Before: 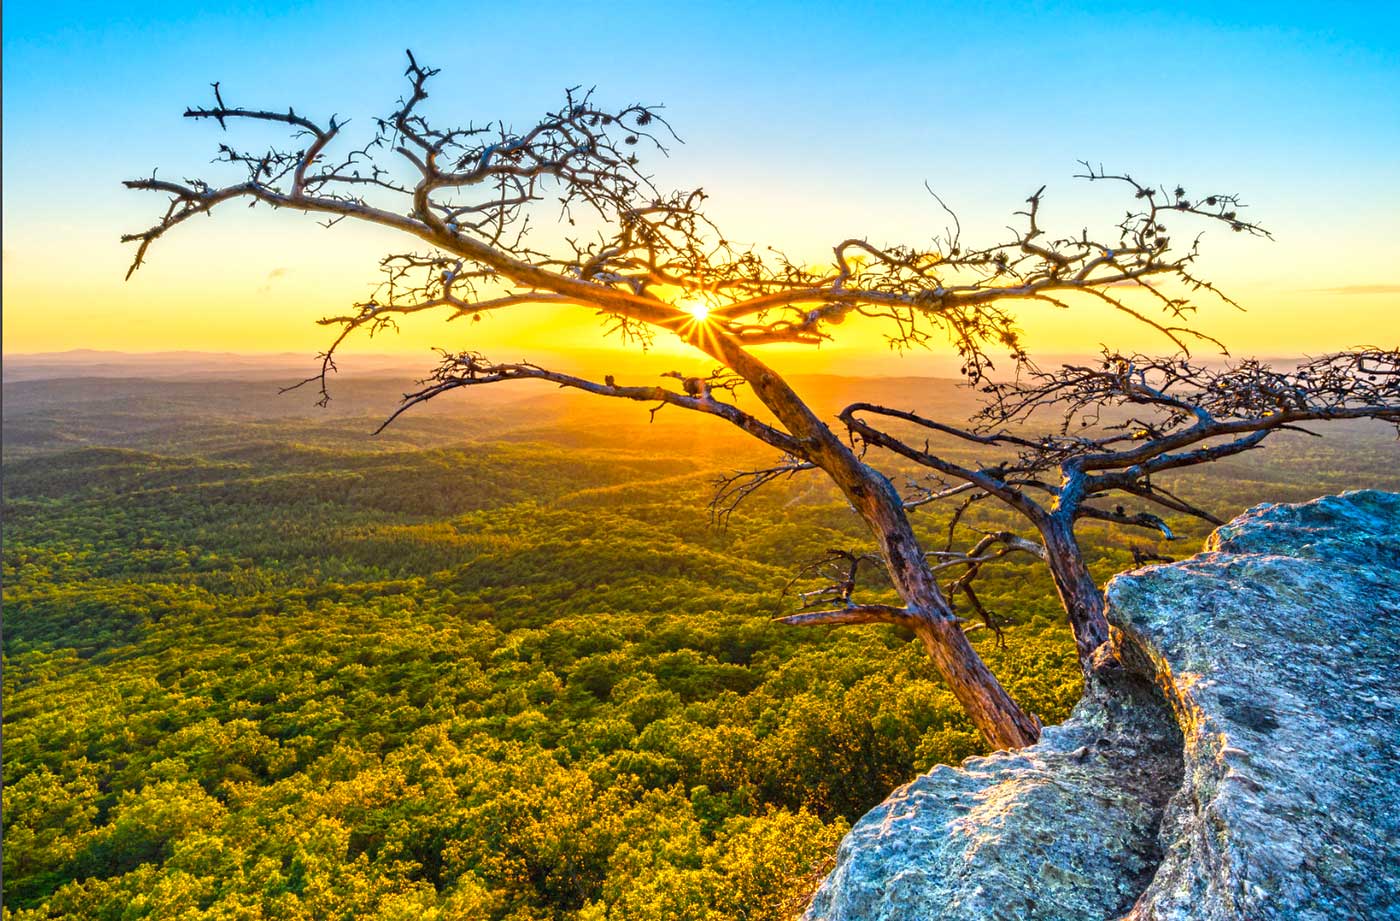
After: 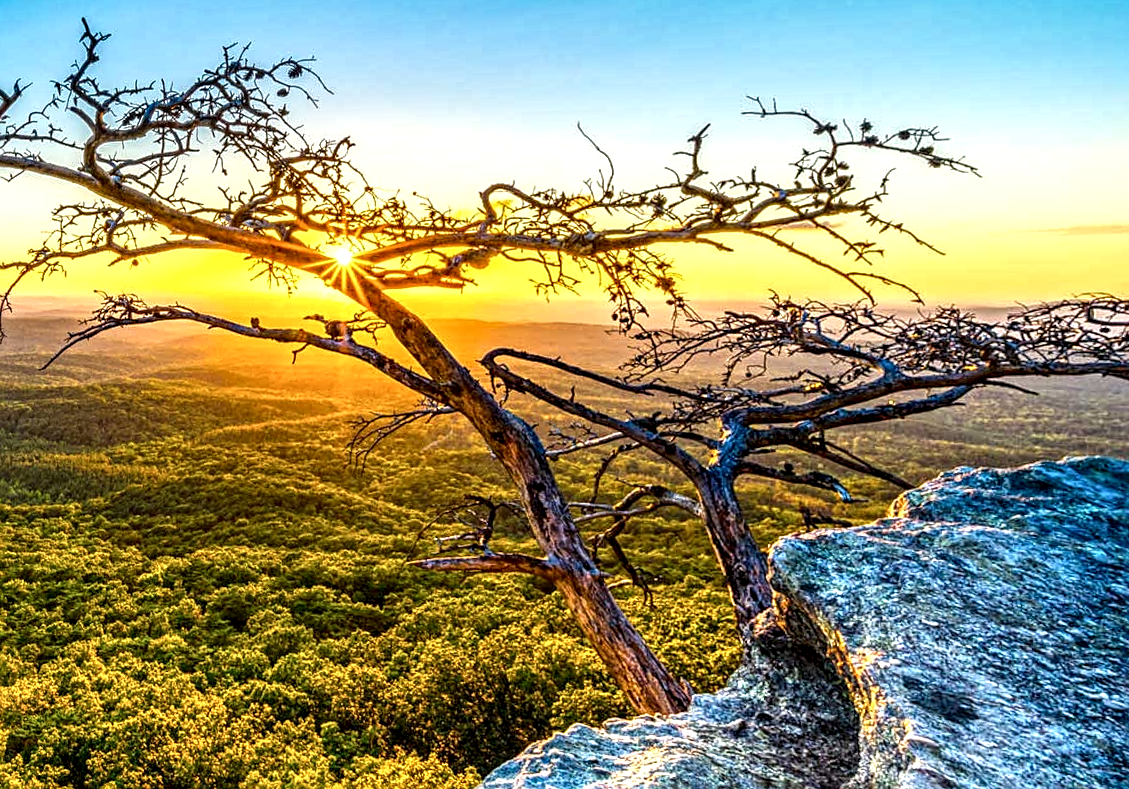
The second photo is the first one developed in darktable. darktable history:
sharpen: on, module defaults
local contrast: highlights 65%, shadows 54%, detail 169%, midtone range 0.514
rotate and perspective: rotation 1.69°, lens shift (vertical) -0.023, lens shift (horizontal) -0.291, crop left 0.025, crop right 0.988, crop top 0.092, crop bottom 0.842
crop: left 17.582%, bottom 0.031%
